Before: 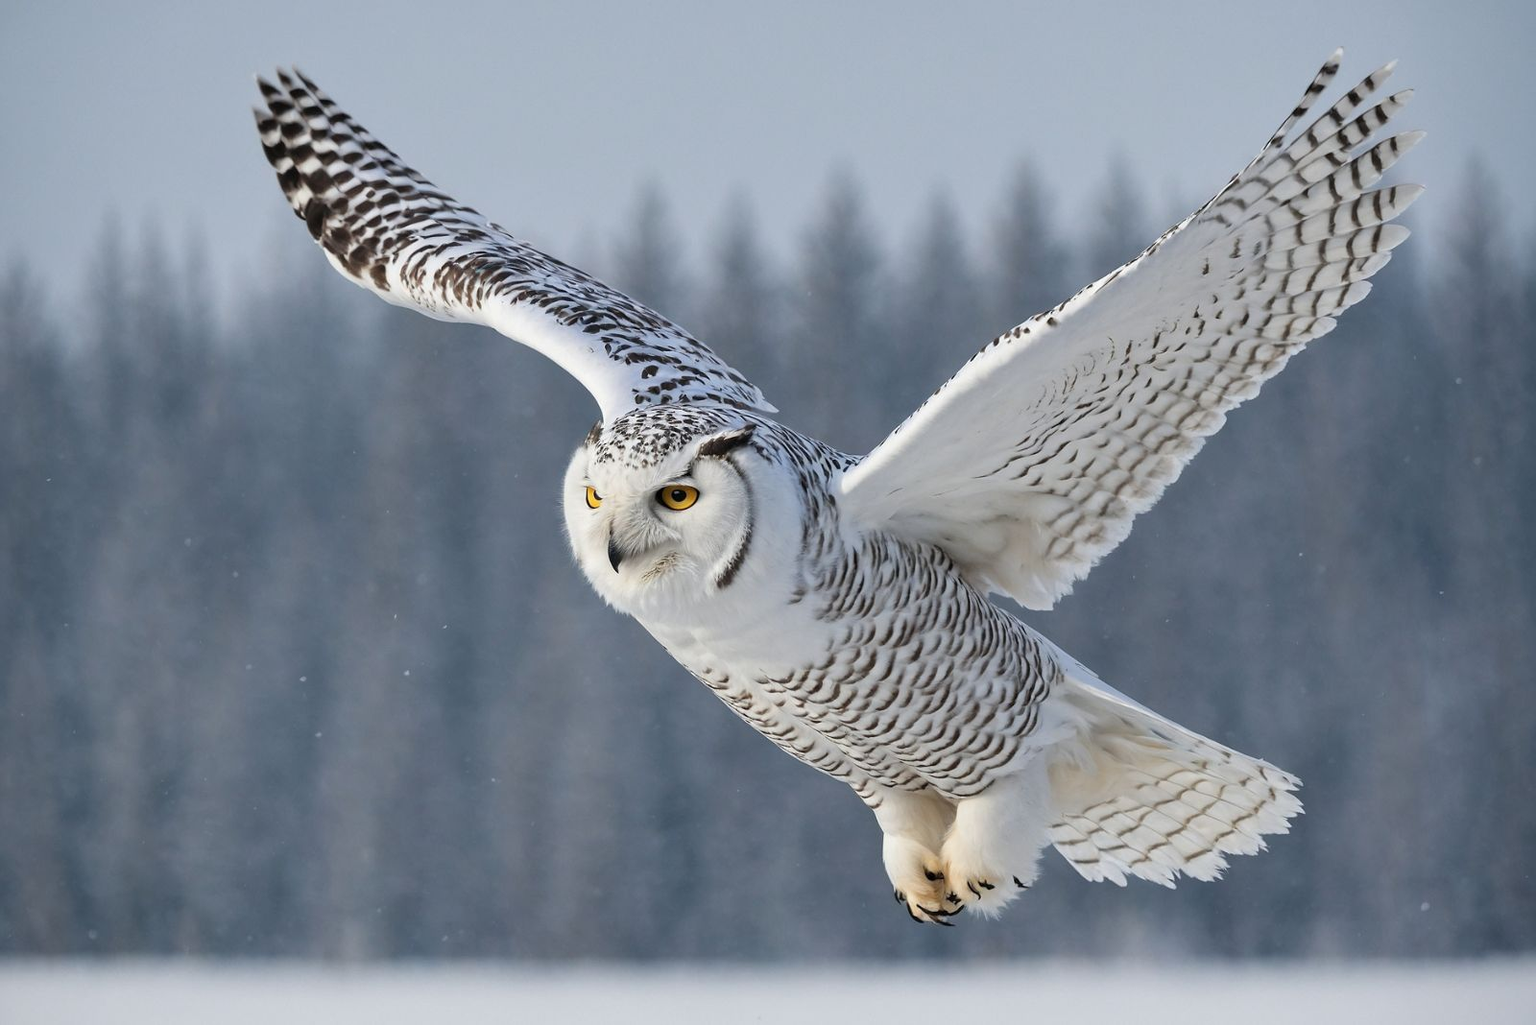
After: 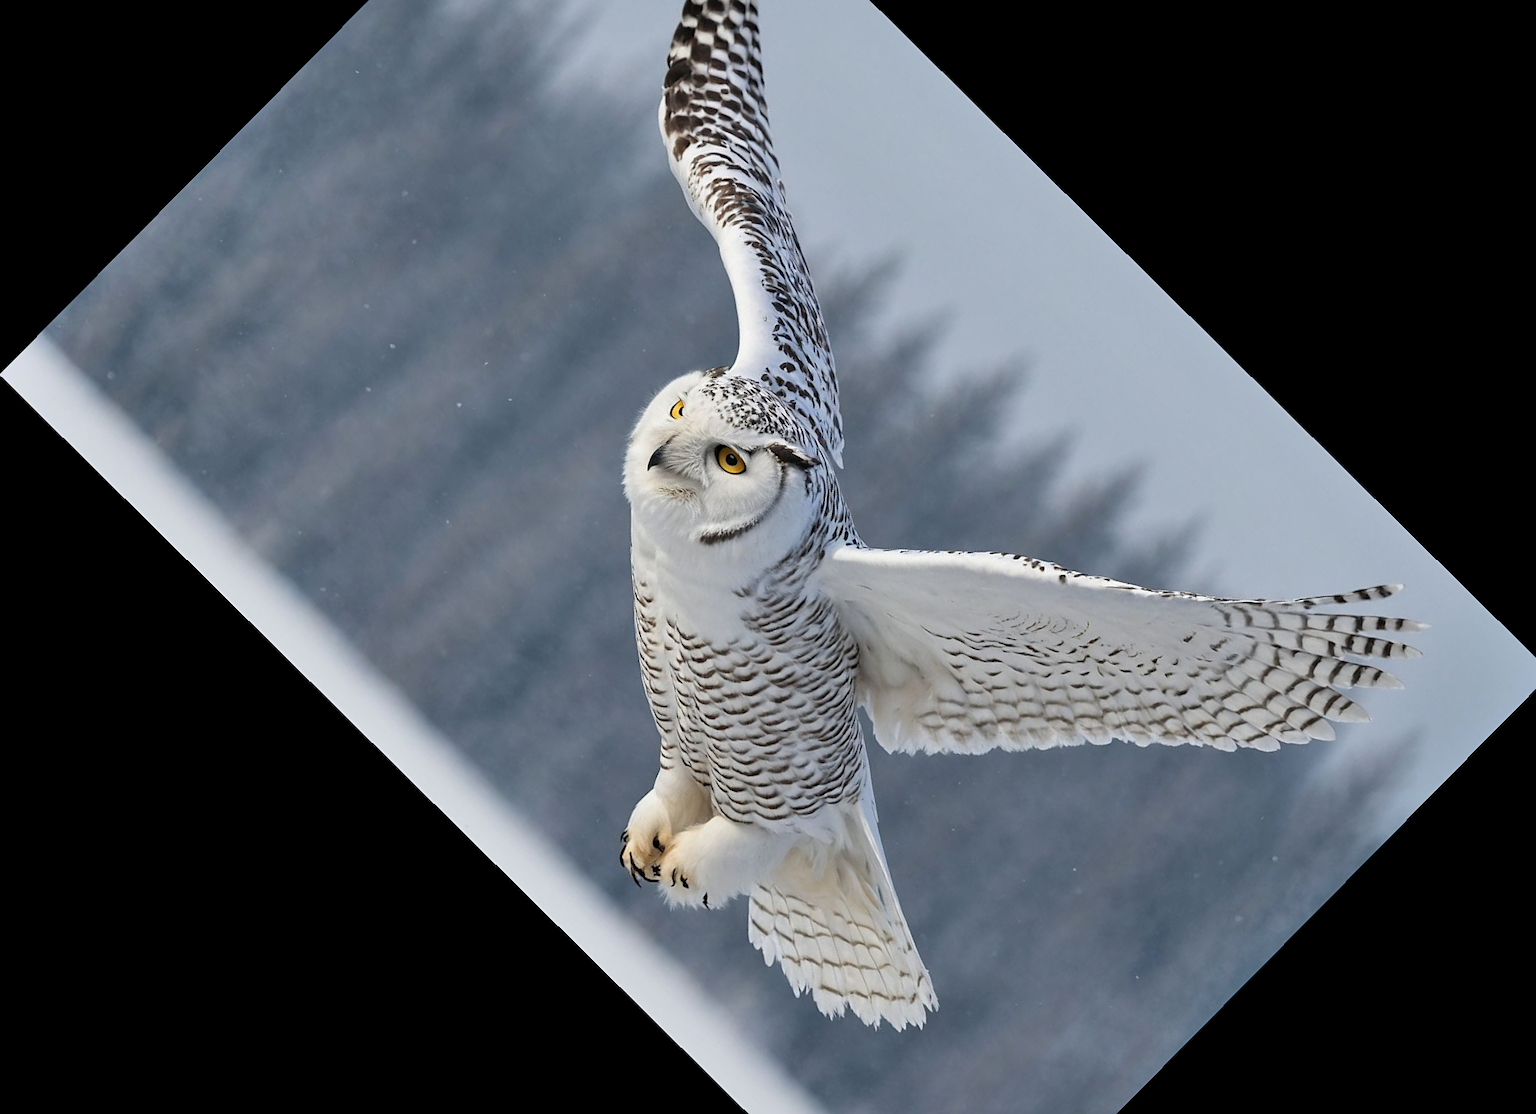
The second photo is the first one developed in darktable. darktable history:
shadows and highlights: low approximation 0.01, soften with gaussian
sharpen: amount 0.204
crop and rotate: angle -44.62°, top 16.131%, right 0.95%, bottom 11.743%
